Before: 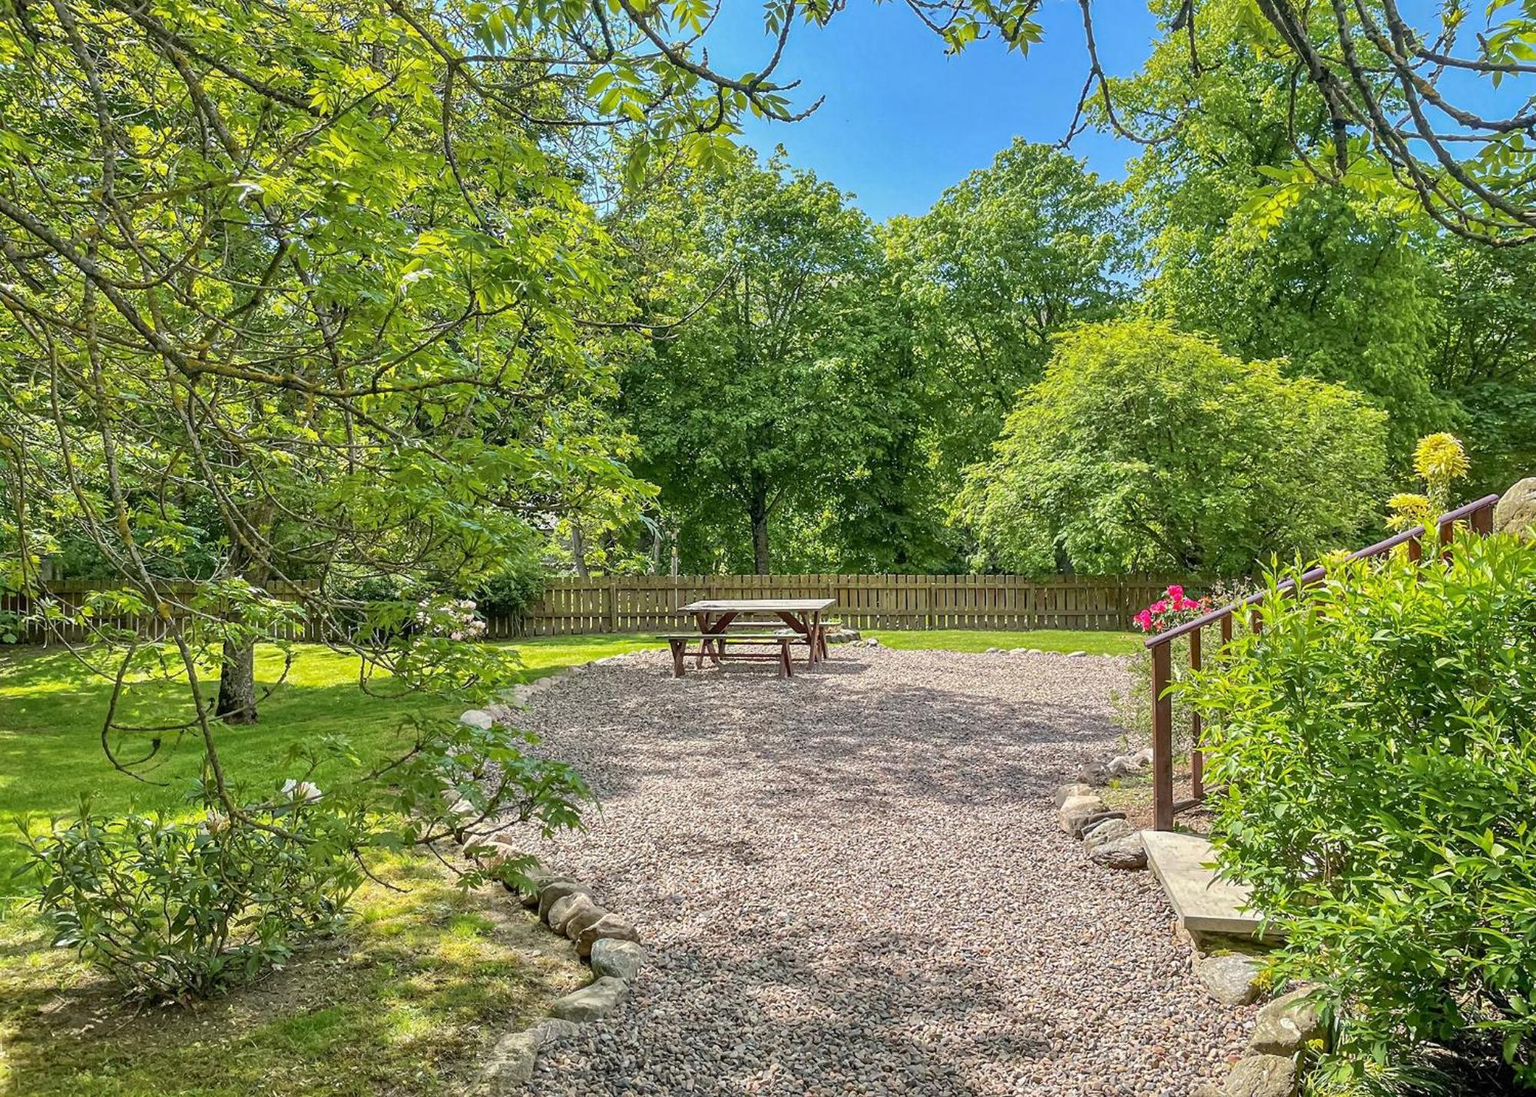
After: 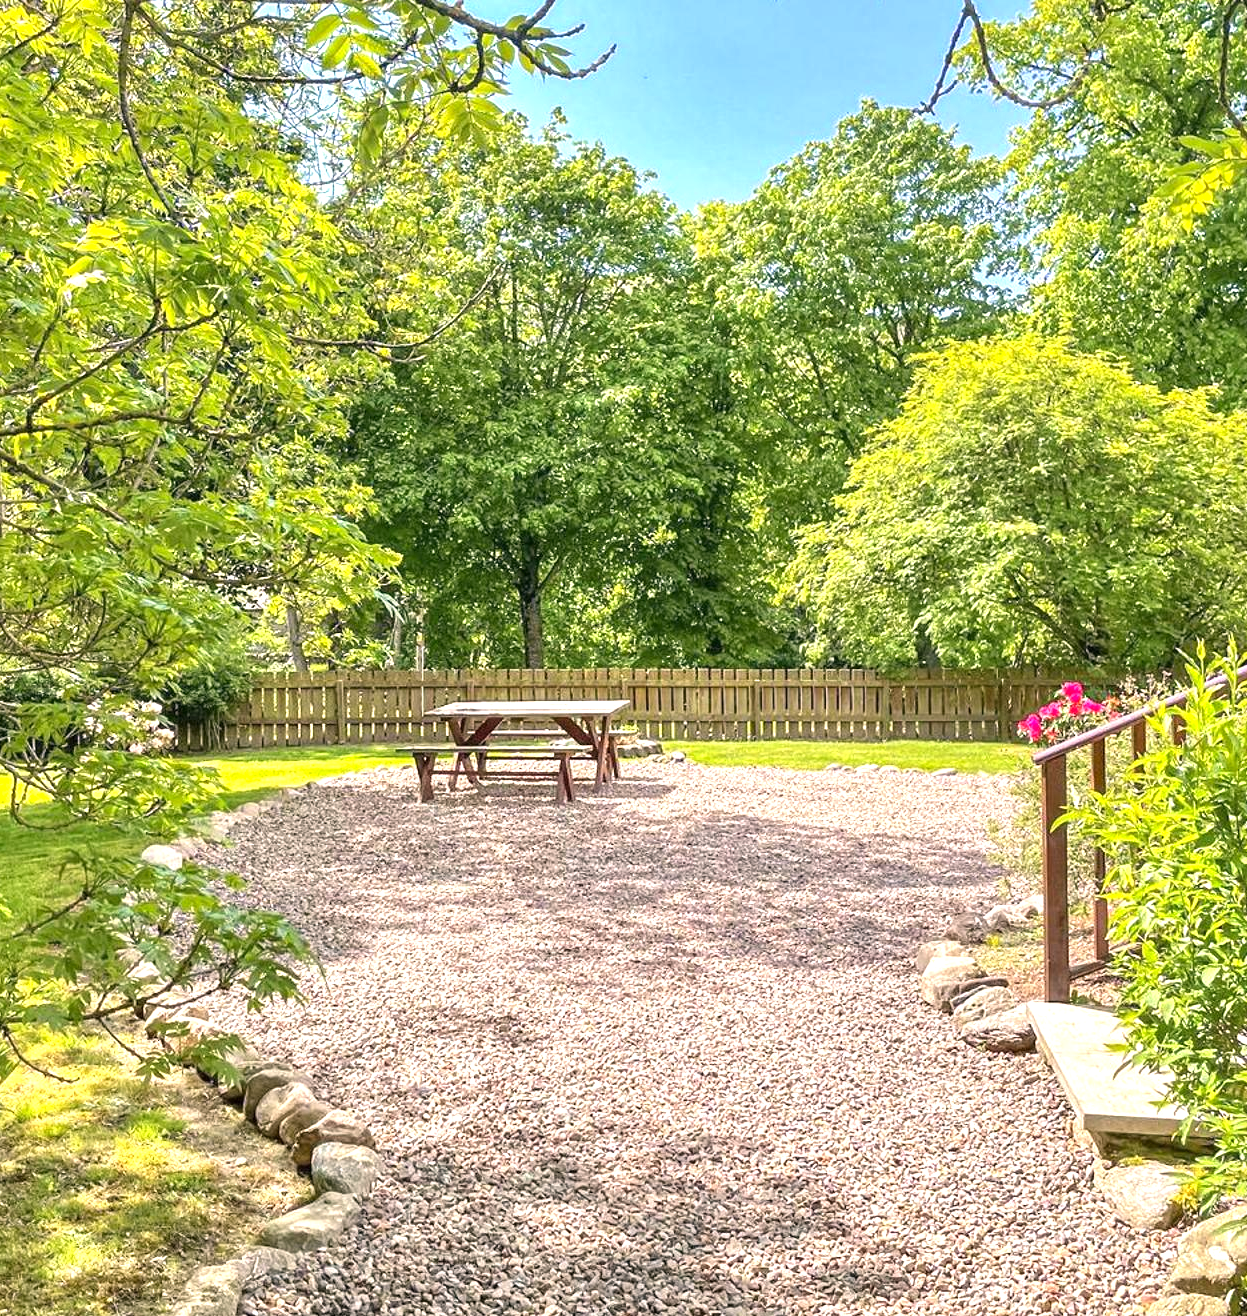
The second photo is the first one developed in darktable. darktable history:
exposure: black level correction 0, exposure 0.9 EV, compensate highlight preservation false
color correction: highlights a* 7.34, highlights b* 4.37
crop and rotate: left 22.918%, top 5.629%, right 14.711%, bottom 2.247%
